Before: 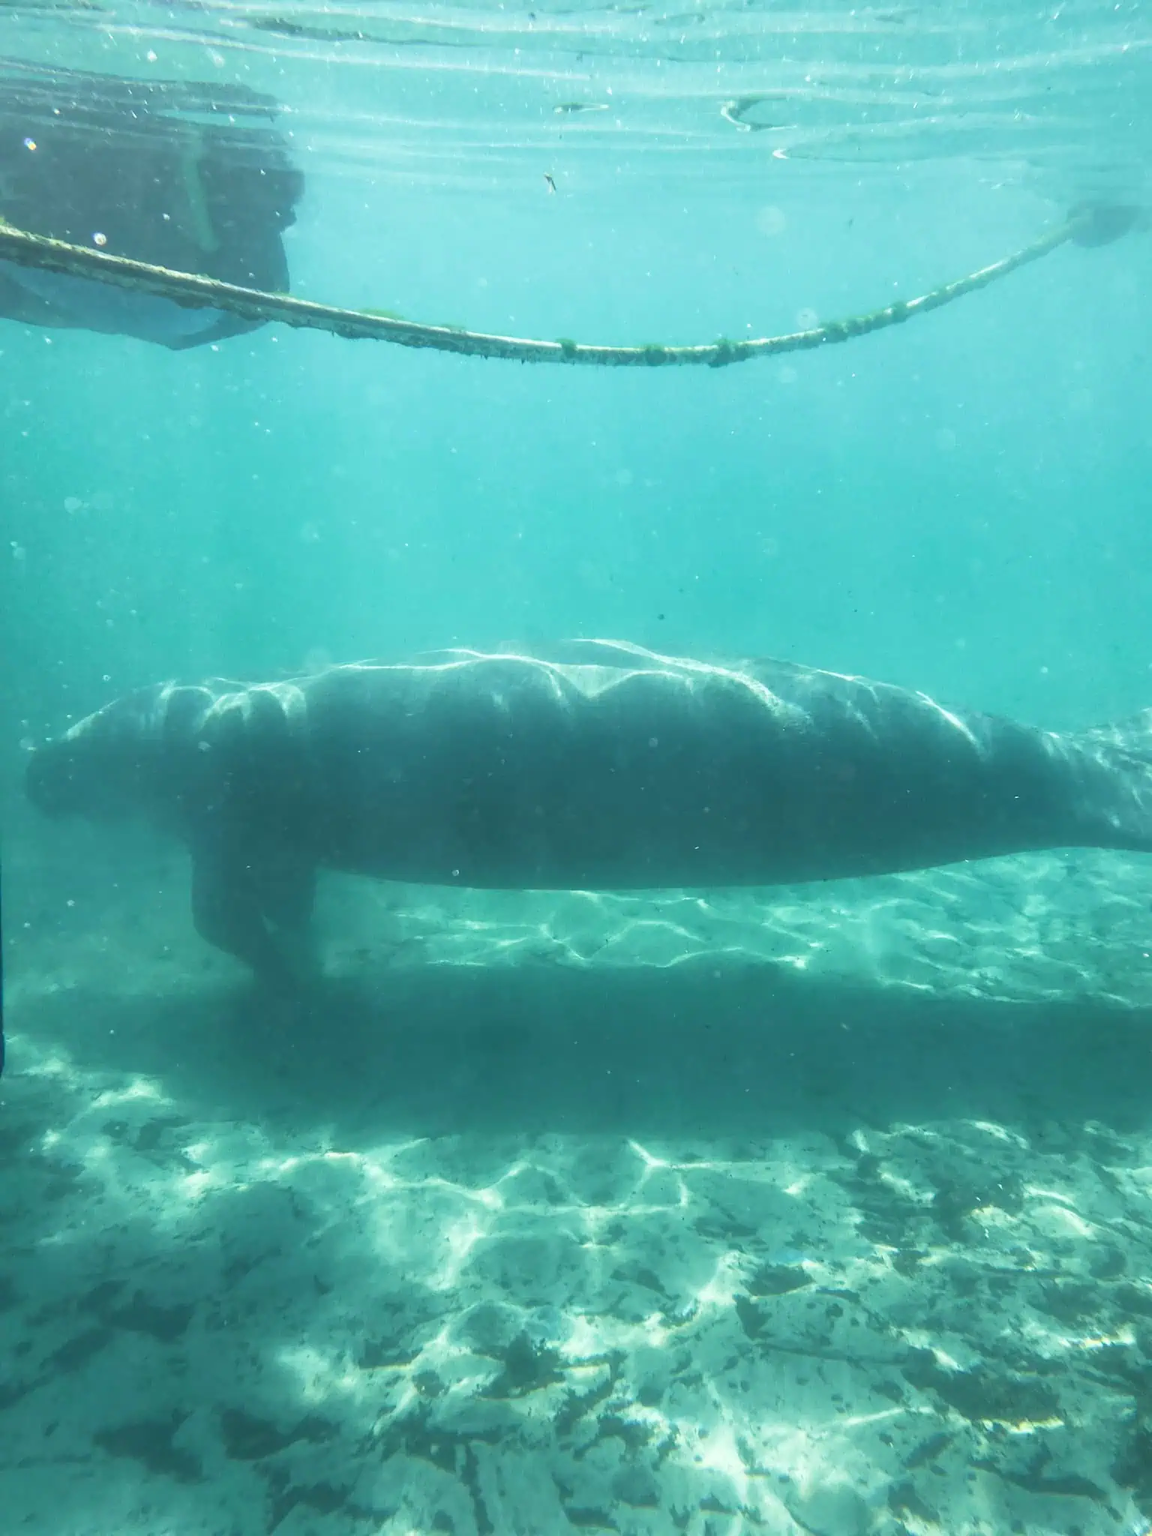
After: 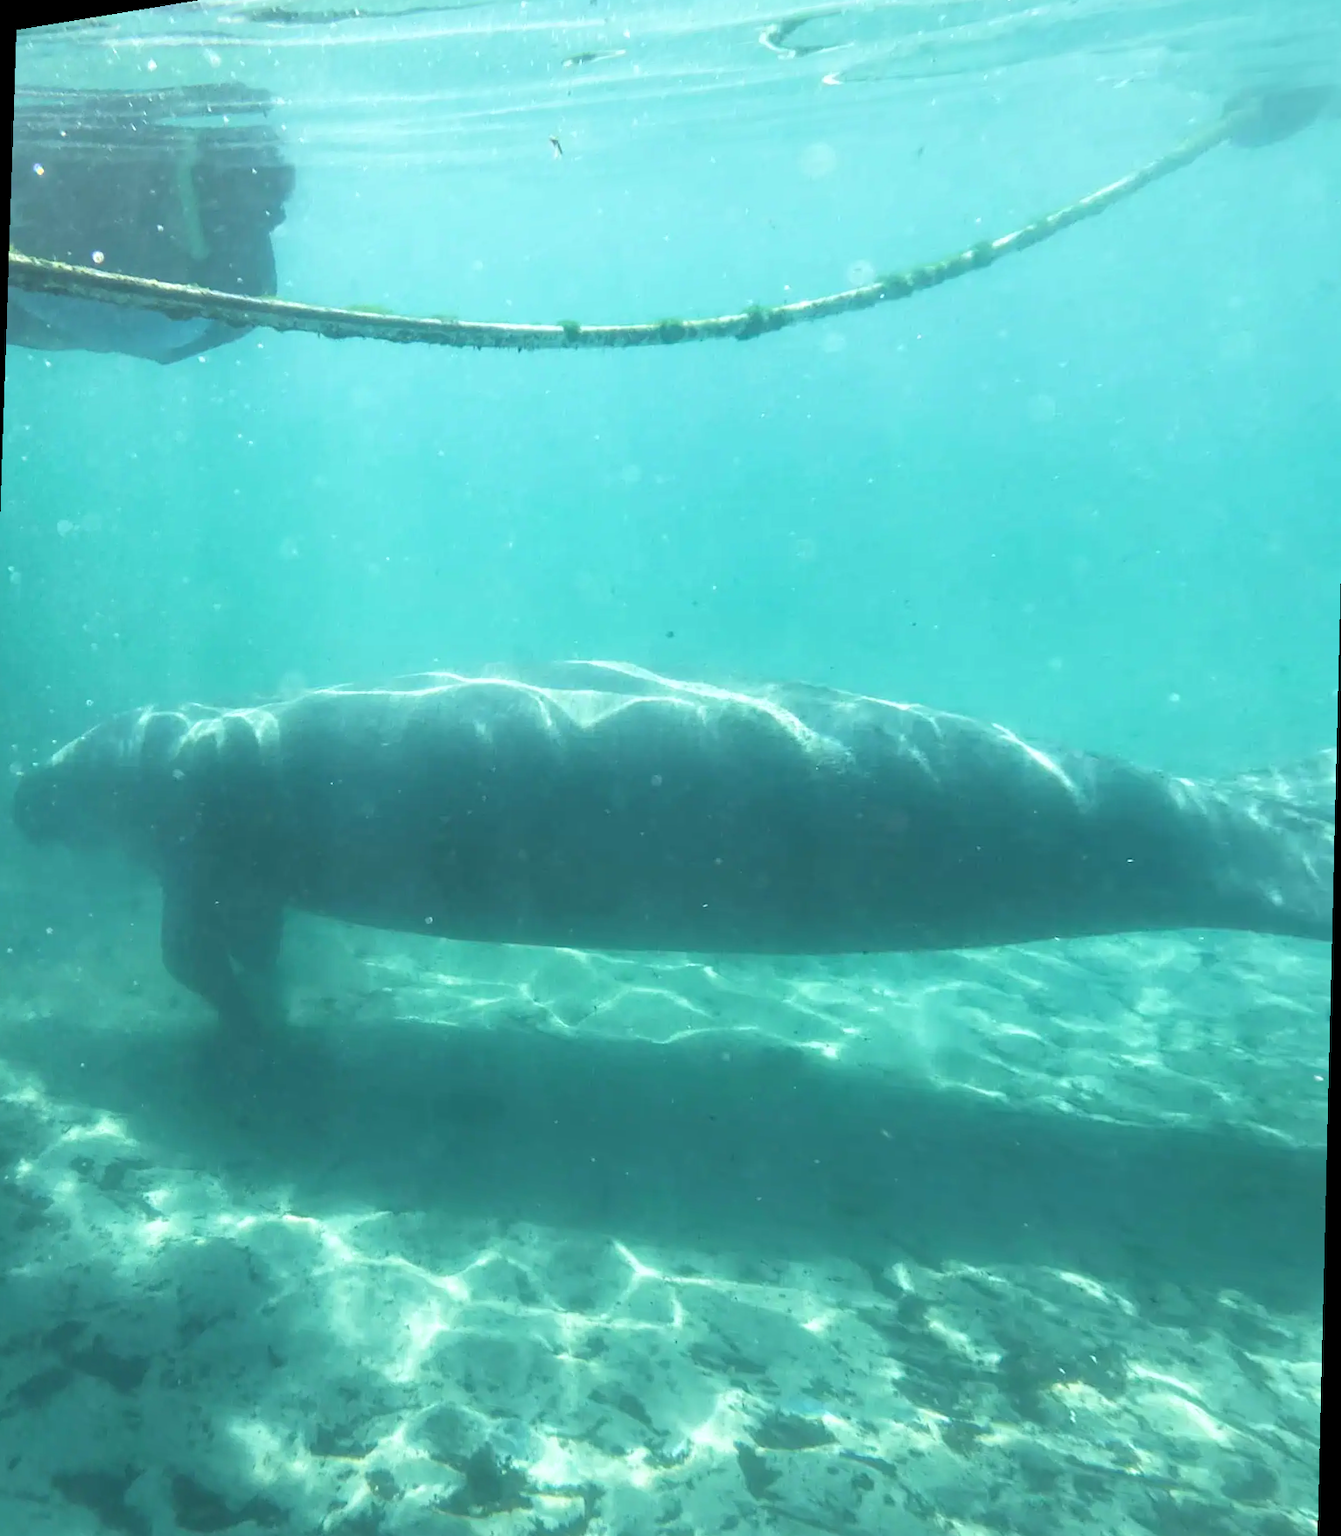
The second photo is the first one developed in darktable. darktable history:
rotate and perspective: rotation 1.69°, lens shift (vertical) -0.023, lens shift (horizontal) -0.291, crop left 0.025, crop right 0.988, crop top 0.092, crop bottom 0.842
exposure: exposure 0.207 EV, compensate highlight preservation false
